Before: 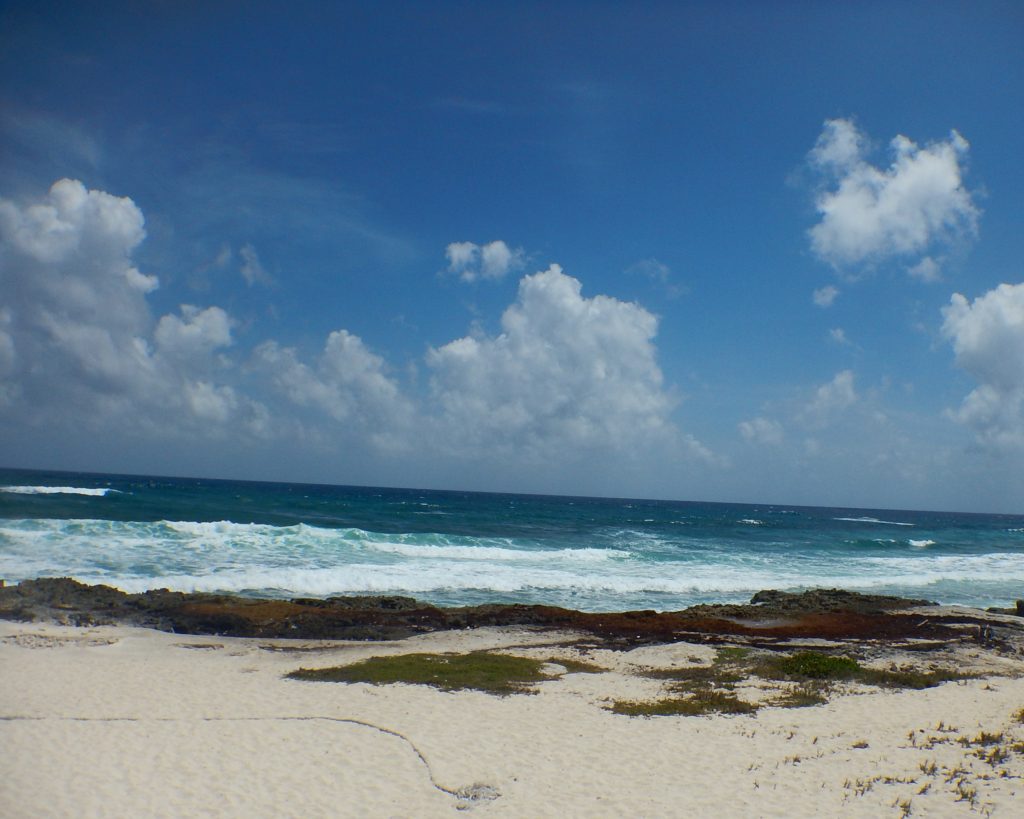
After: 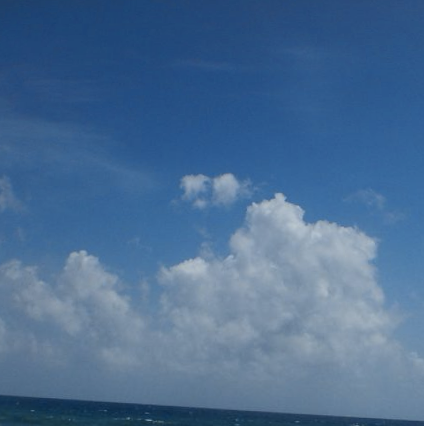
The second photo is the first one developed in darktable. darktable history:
crop: left 19.556%, right 30.401%, bottom 46.458%
contrast brightness saturation: contrast 0.06, brightness -0.01, saturation -0.23
color contrast: green-magenta contrast 0.85, blue-yellow contrast 1.25, unbound 0
rotate and perspective: rotation 0.72°, lens shift (vertical) -0.352, lens shift (horizontal) -0.051, crop left 0.152, crop right 0.859, crop top 0.019, crop bottom 0.964
